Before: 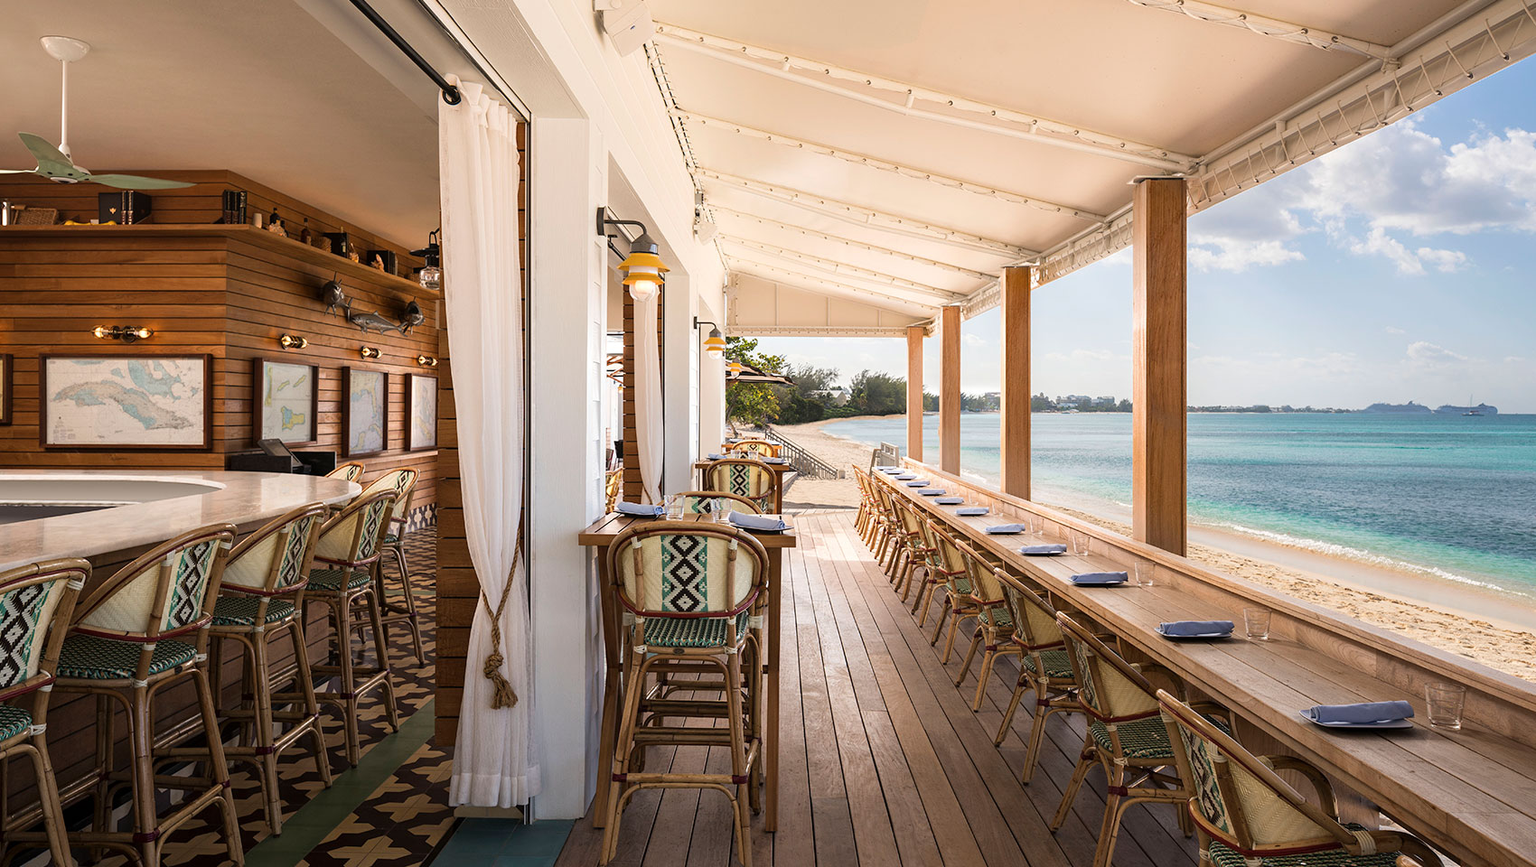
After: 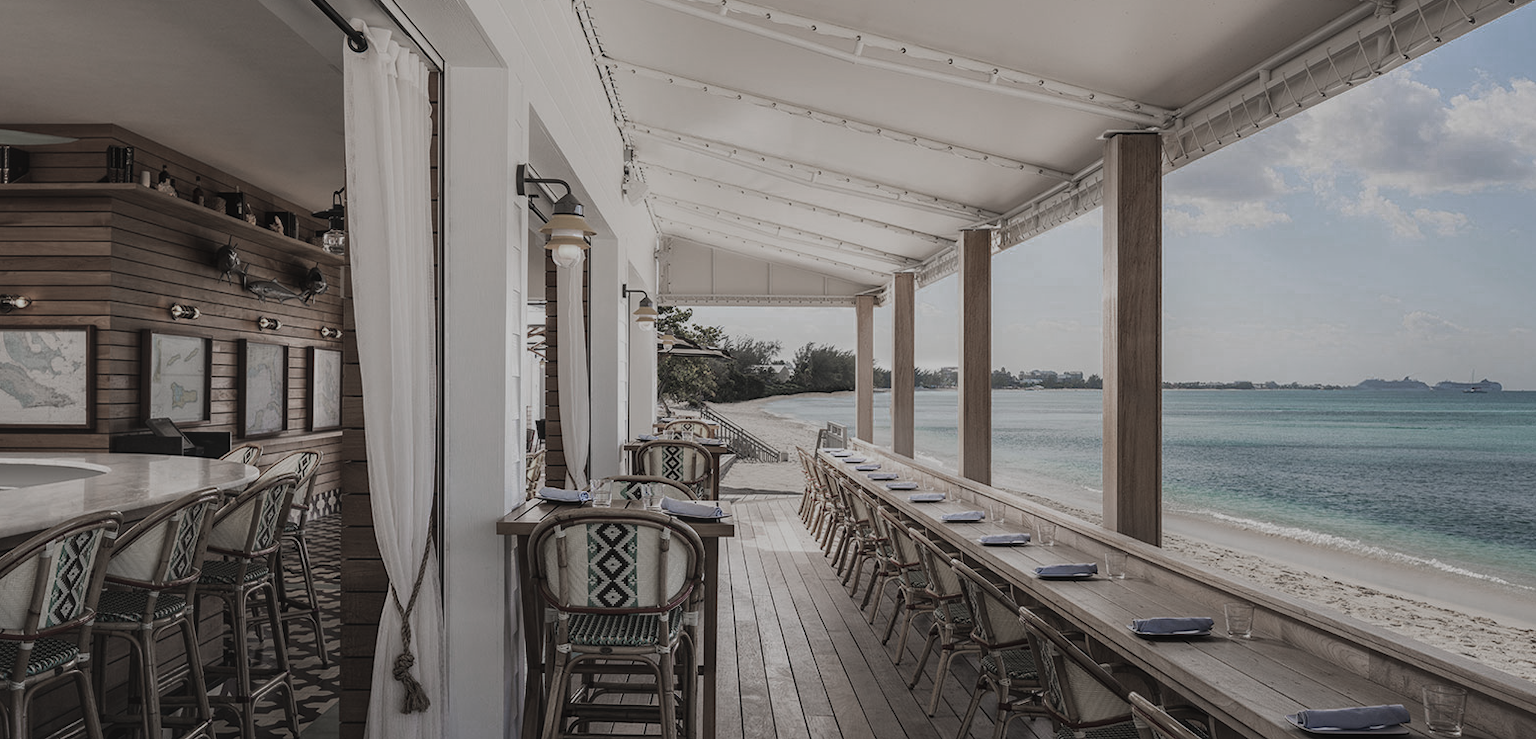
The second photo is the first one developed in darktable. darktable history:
crop: left 8.155%, top 6.611%, bottom 15.385%
exposure: black level correction -0.016, exposure -1.018 EV, compensate highlight preservation false
tone equalizer: on, module defaults
color zones: curves: ch0 [(0, 0.613) (0.01, 0.613) (0.245, 0.448) (0.498, 0.529) (0.642, 0.665) (0.879, 0.777) (0.99, 0.613)]; ch1 [(0, 0.272) (0.219, 0.127) (0.724, 0.346)]
local contrast: on, module defaults
